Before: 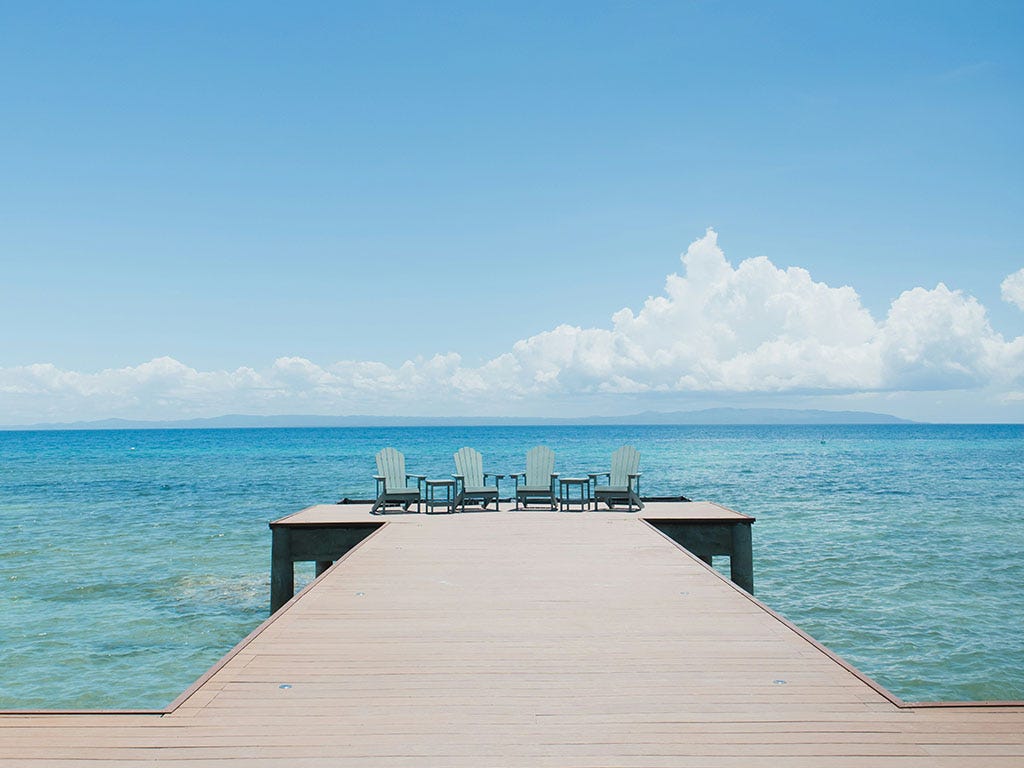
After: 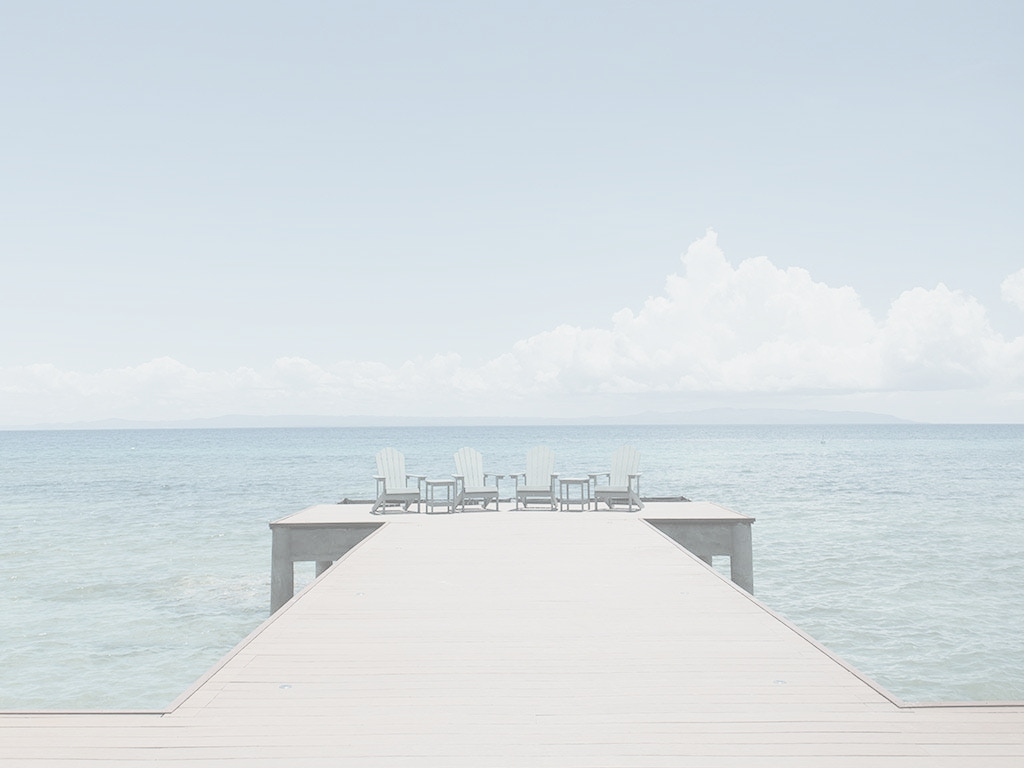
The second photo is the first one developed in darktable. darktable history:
exposure: black level correction -0.002, exposure 0.542 EV, compensate highlight preservation false
contrast brightness saturation: contrast -0.308, brightness 0.735, saturation -0.79
